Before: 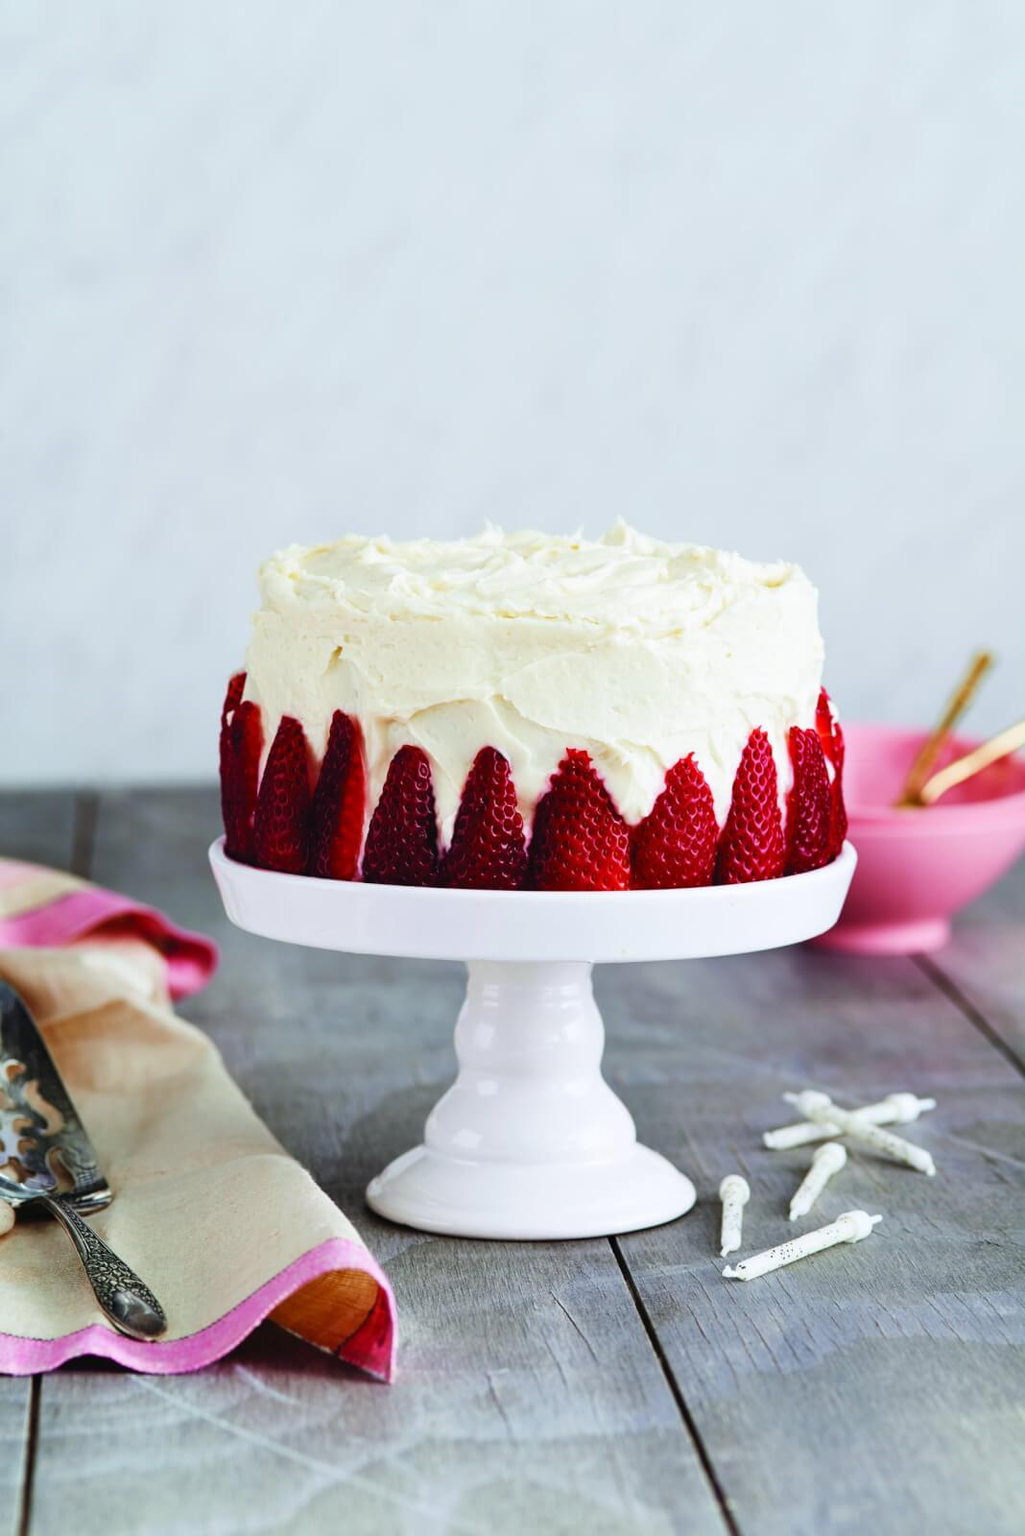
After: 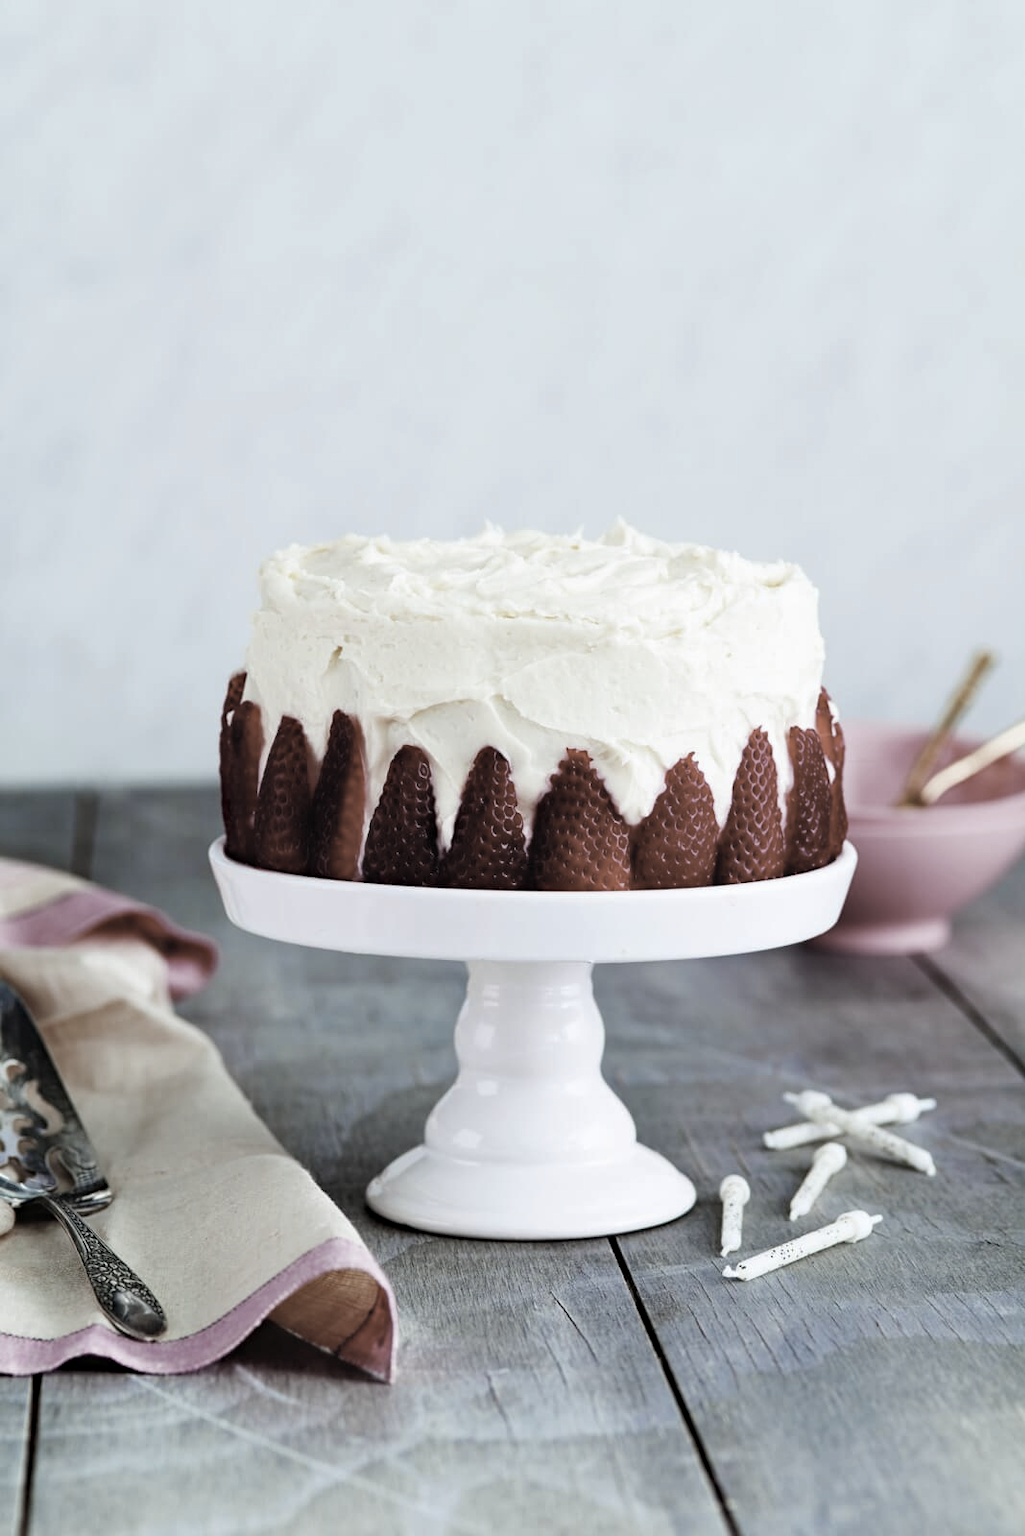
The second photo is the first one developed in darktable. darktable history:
color zones: curves: ch1 [(0.238, 0.163) (0.476, 0.2) (0.733, 0.322) (0.848, 0.134)]
haze removal: compatibility mode true, adaptive false
